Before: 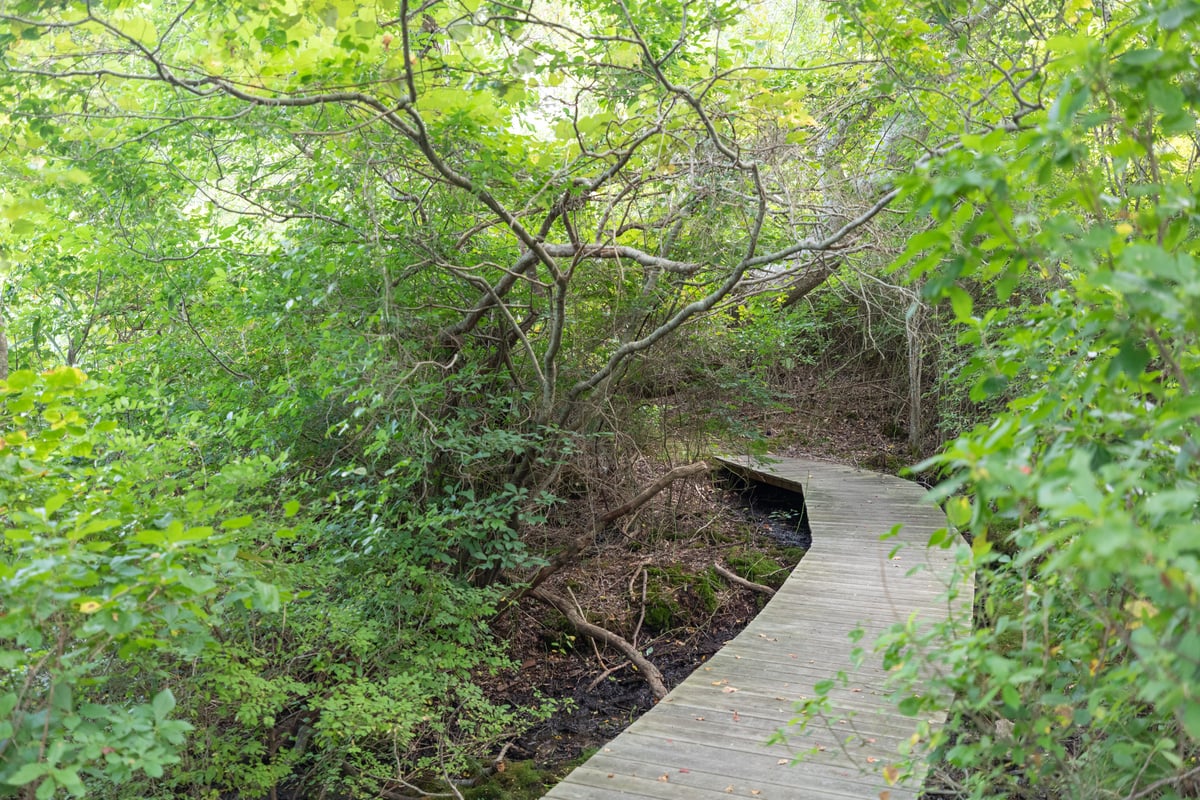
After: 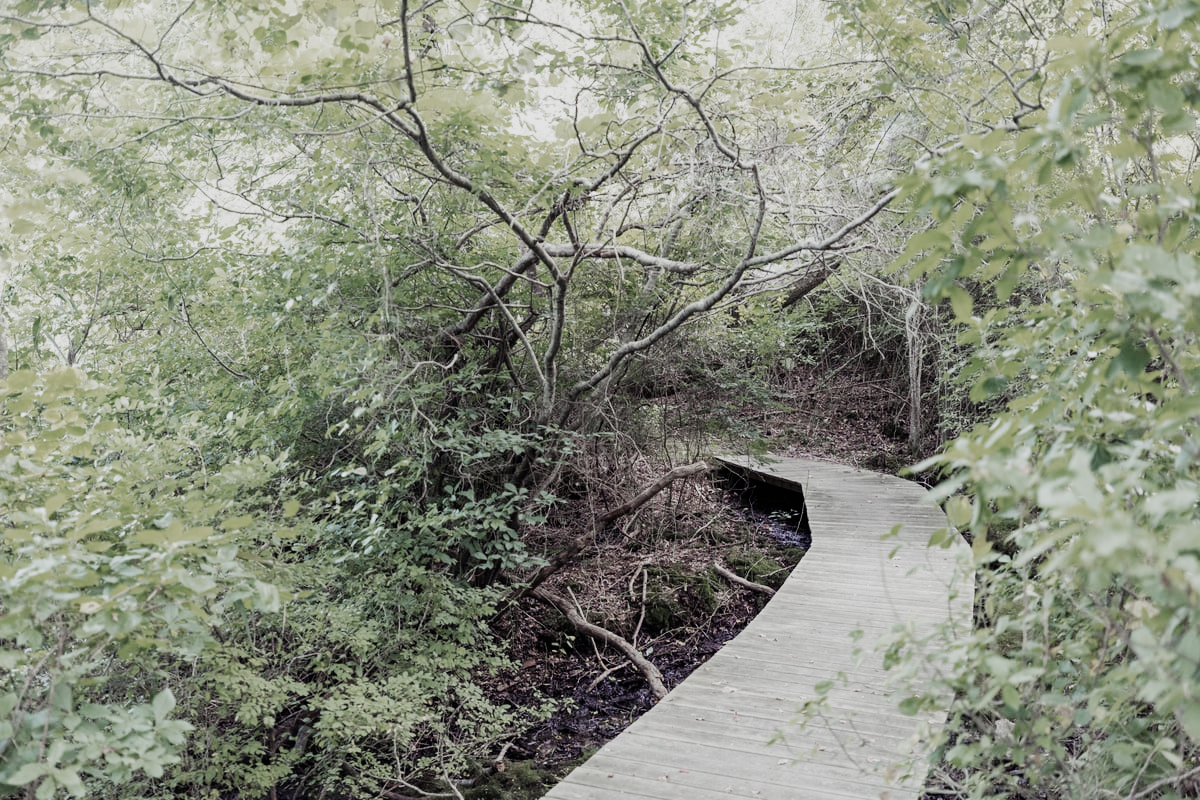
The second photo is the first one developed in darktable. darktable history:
color zones: curves: ch0 [(0, 0.613) (0.01, 0.613) (0.245, 0.448) (0.498, 0.529) (0.642, 0.665) (0.879, 0.777) (0.99, 0.613)]; ch1 [(0, 0.272) (0.219, 0.127) (0.724, 0.346)]
color balance rgb: shadows lift › luminance -21.637%, shadows lift › chroma 9.314%, shadows lift › hue 285.48°, power › hue 208.76°, perceptual saturation grading › global saturation 0.41%, perceptual brilliance grading › global brilliance 9.338%, perceptual brilliance grading › shadows 15.152%, contrast 4.61%
filmic rgb: black relative exposure -7.49 EV, white relative exposure 5 EV, hardness 3.32, contrast 1.298, preserve chrominance no, color science v5 (2021), contrast in shadows safe, contrast in highlights safe
